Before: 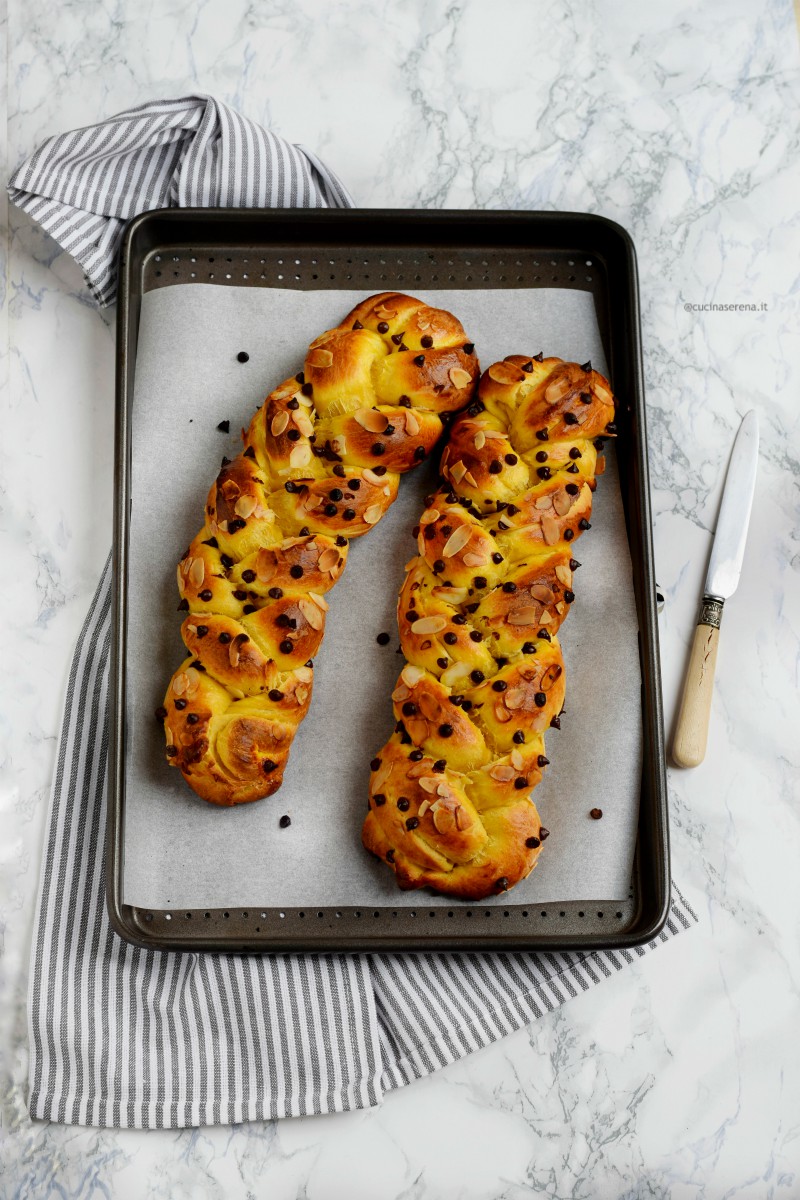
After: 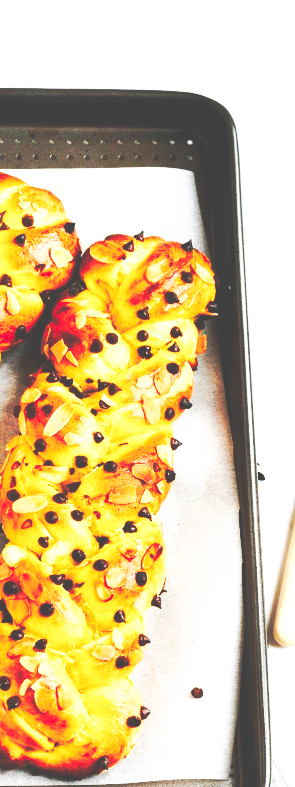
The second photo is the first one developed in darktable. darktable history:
crop and rotate: left 49.936%, top 10.094%, right 13.136%, bottom 24.256%
exposure: black level correction -0.023, exposure 1.397 EV, compensate highlight preservation false
tone curve: curves: ch0 [(0, 0) (0.003, 0.003) (0.011, 0.008) (0.025, 0.018) (0.044, 0.04) (0.069, 0.062) (0.1, 0.09) (0.136, 0.121) (0.177, 0.158) (0.224, 0.197) (0.277, 0.255) (0.335, 0.314) (0.399, 0.391) (0.468, 0.496) (0.543, 0.683) (0.623, 0.801) (0.709, 0.883) (0.801, 0.94) (0.898, 0.984) (1, 1)], preserve colors none
